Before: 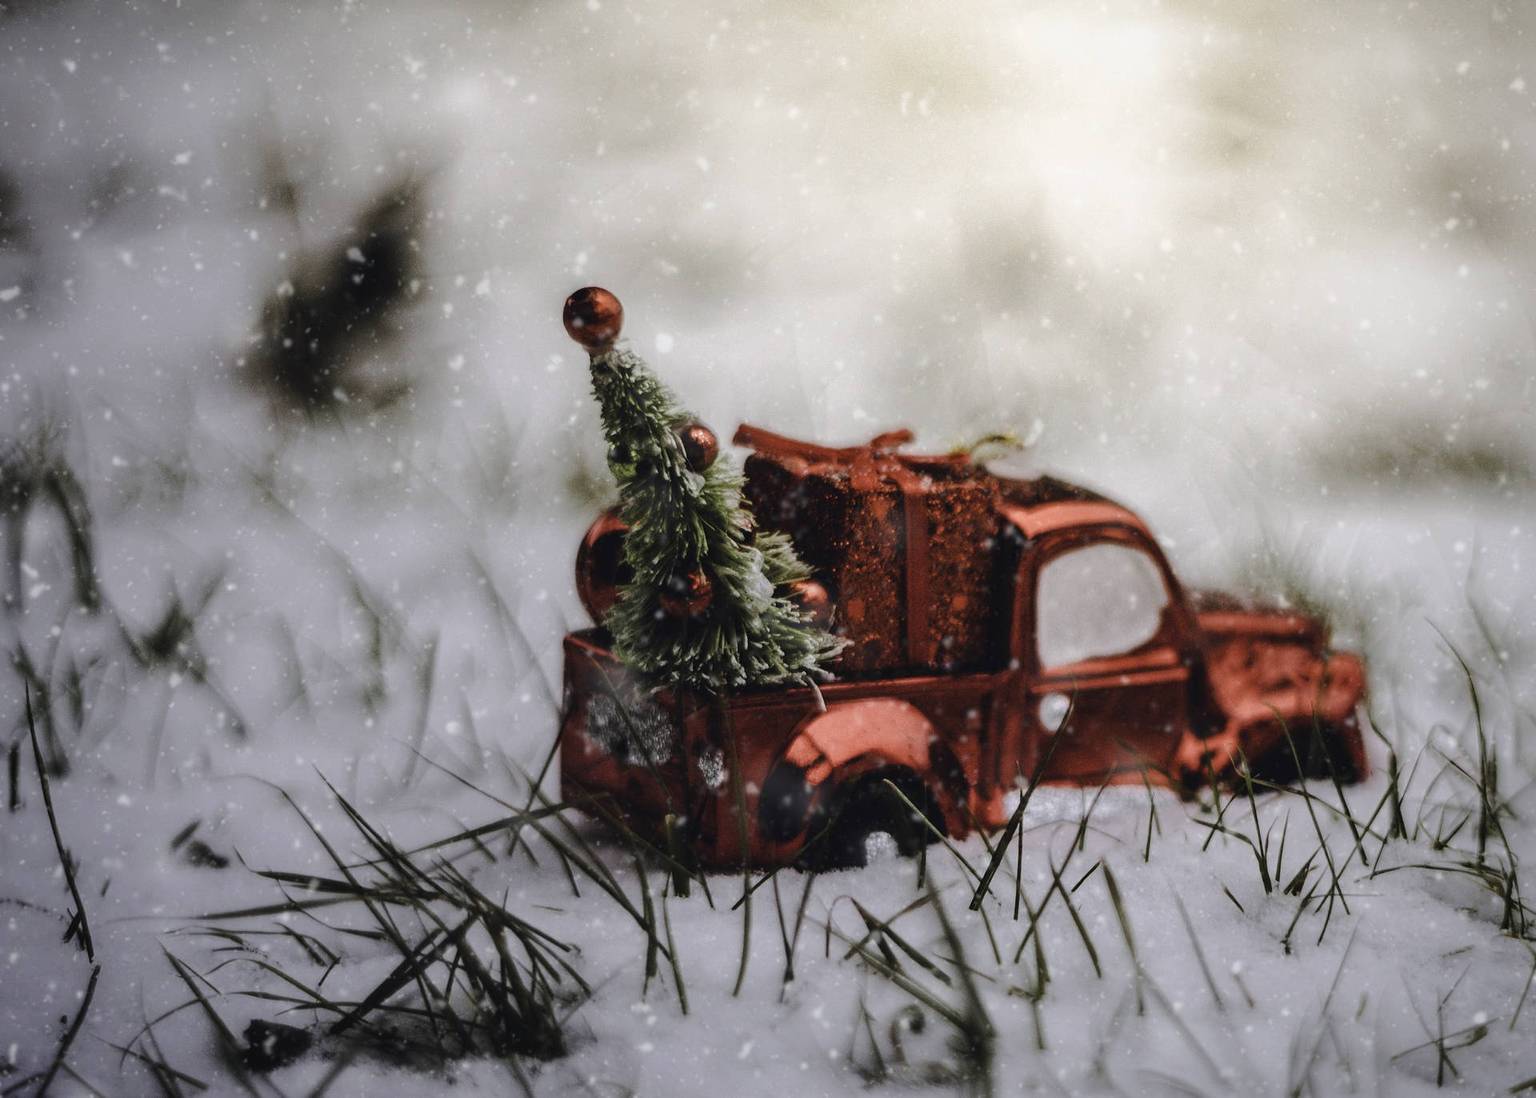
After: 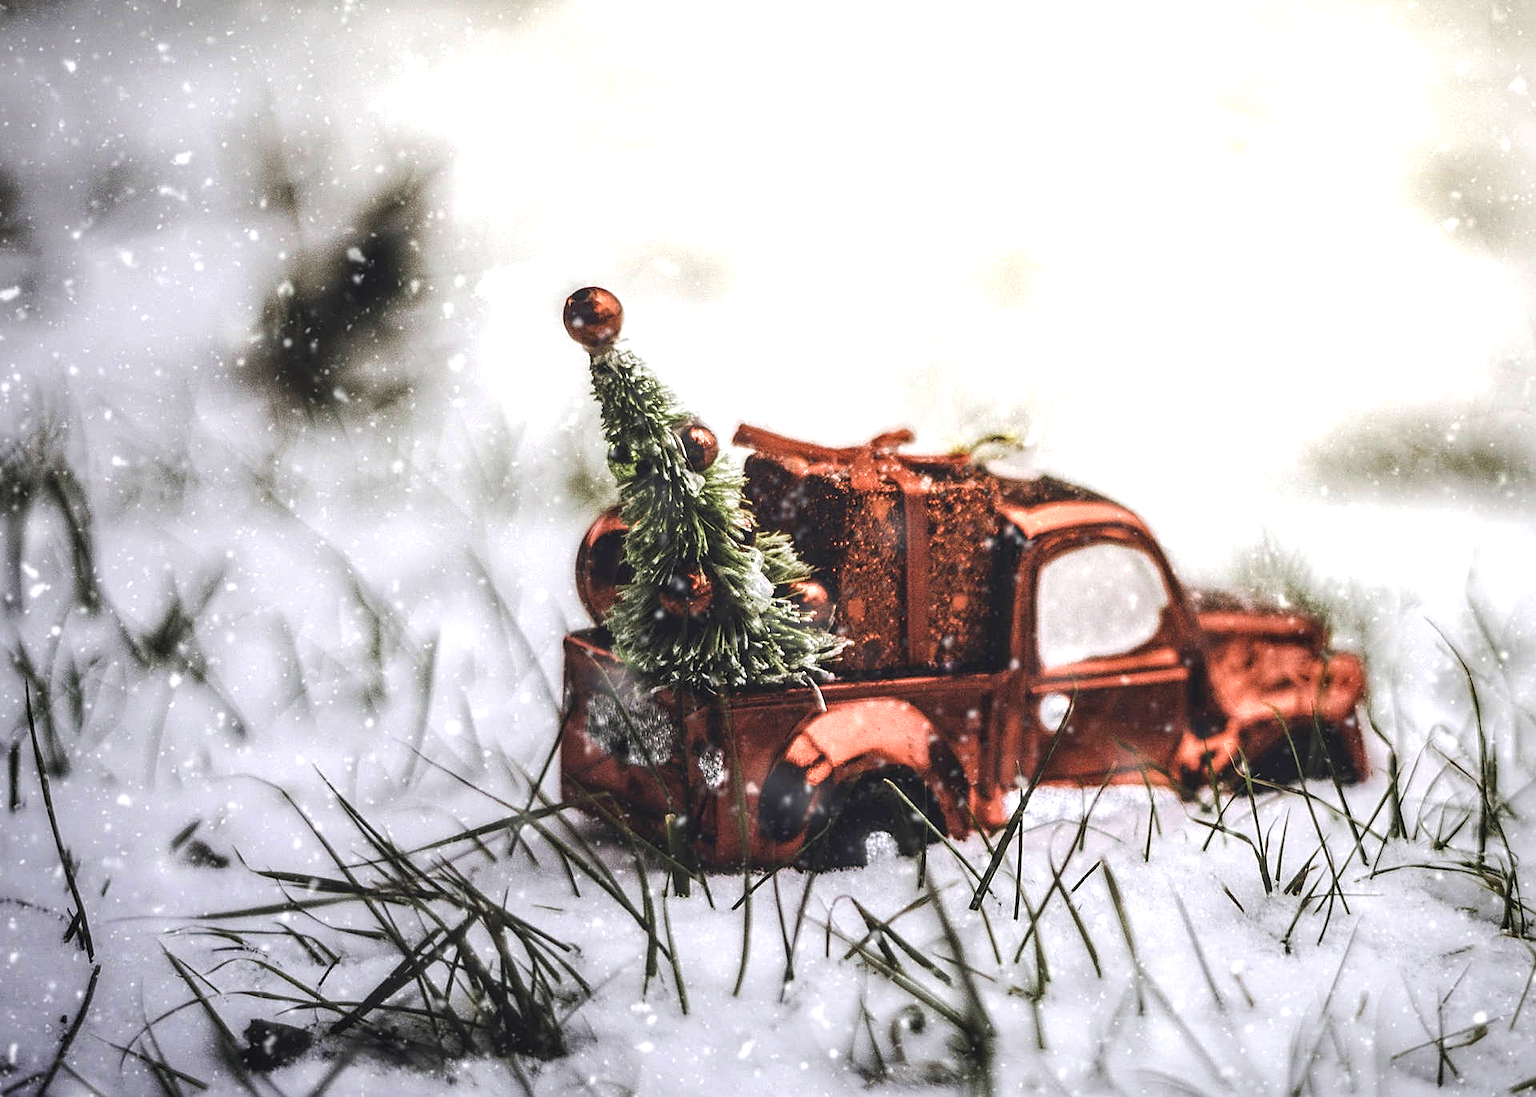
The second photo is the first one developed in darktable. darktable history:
local contrast: on, module defaults
exposure: black level correction 0, exposure 1.107 EV, compensate highlight preservation false
sharpen: on, module defaults
